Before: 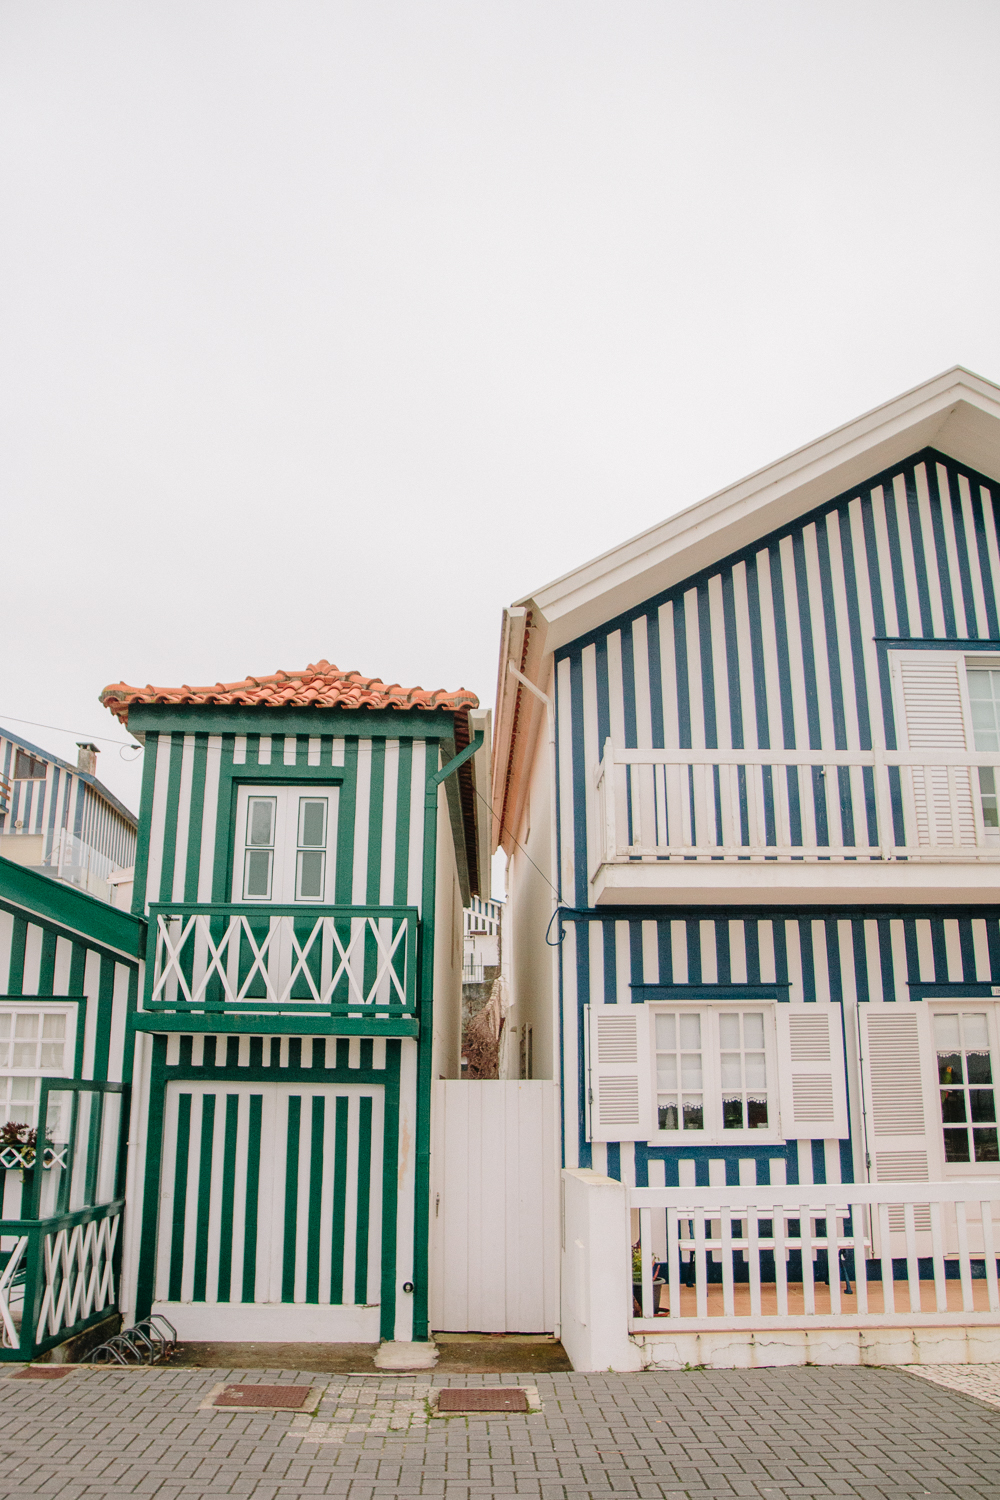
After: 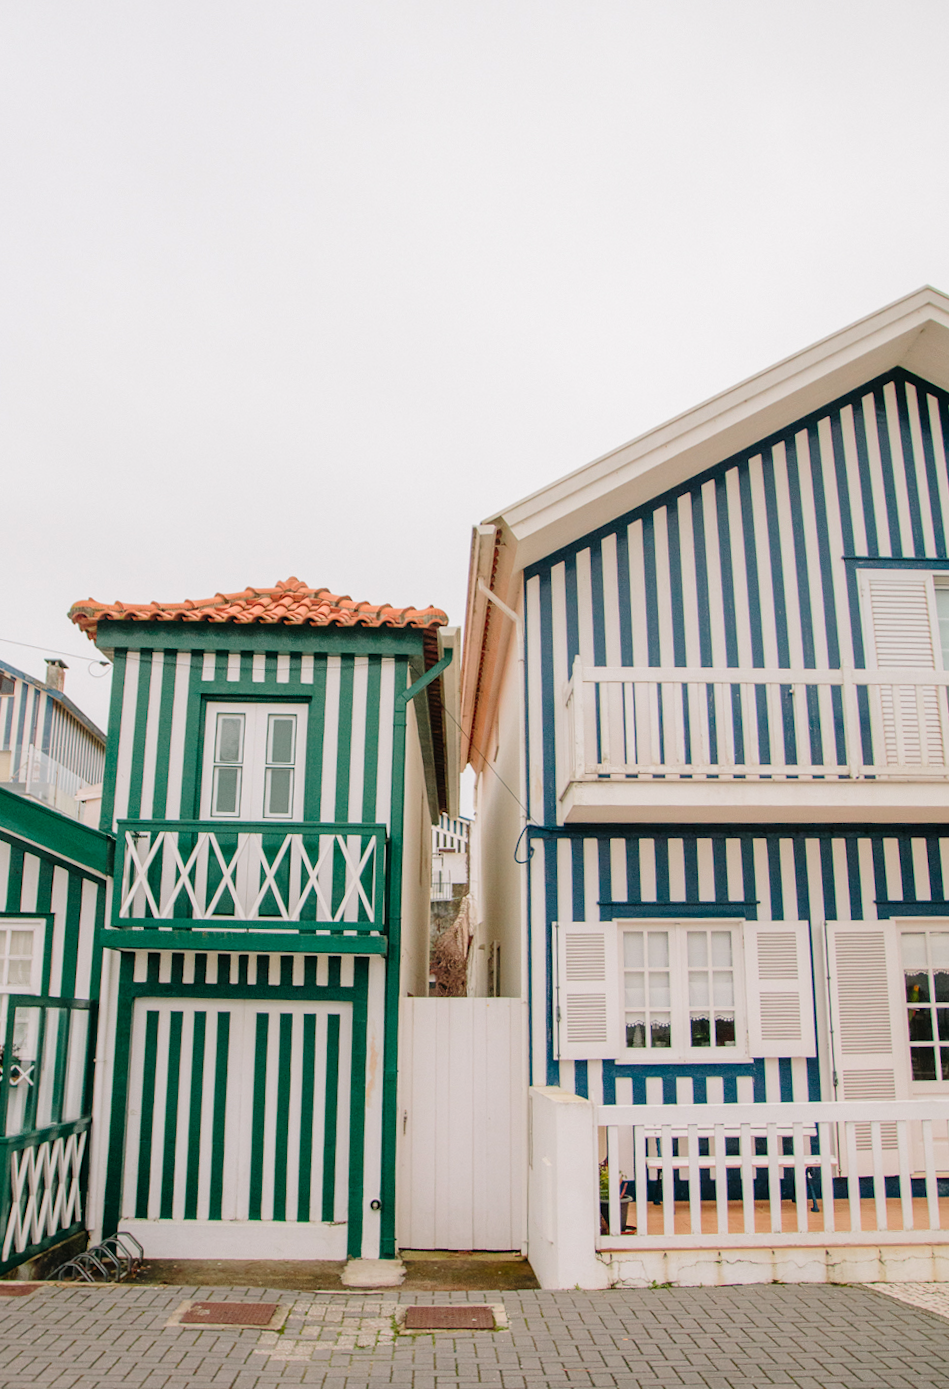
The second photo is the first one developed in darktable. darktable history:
color balance rgb: perceptual saturation grading › global saturation 10%, global vibrance 10%
rotate and perspective: rotation -1.77°, lens shift (horizontal) 0.004, automatic cropping off
crop and rotate: angle -1.96°, left 3.097%, top 4.154%, right 1.586%, bottom 0.529%
